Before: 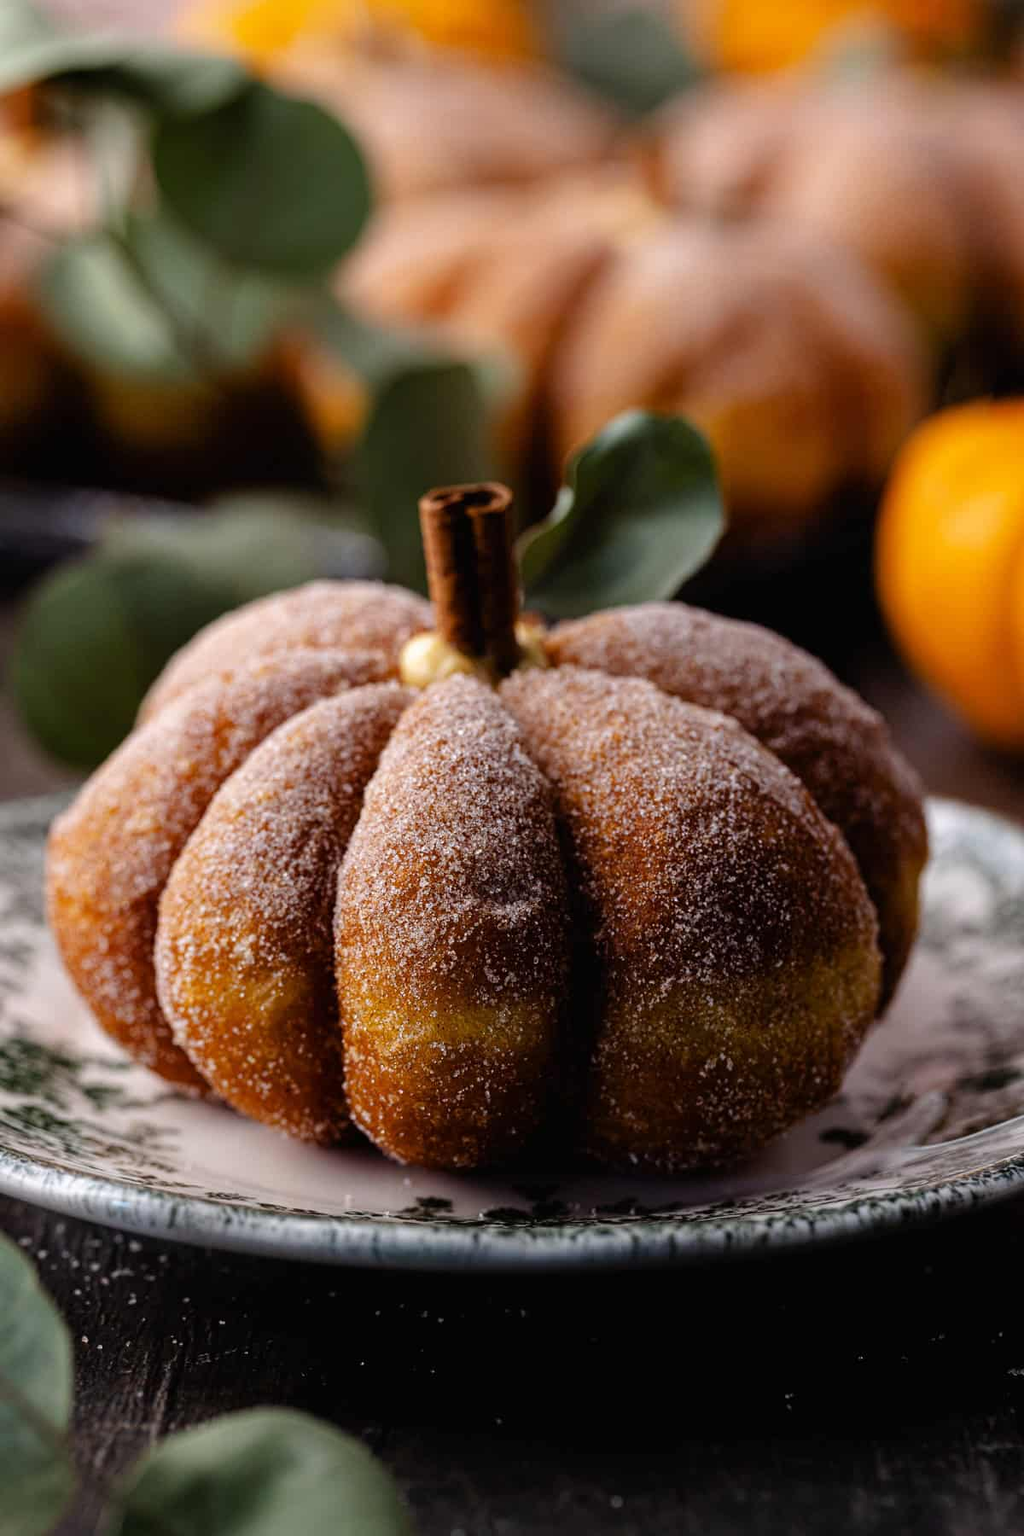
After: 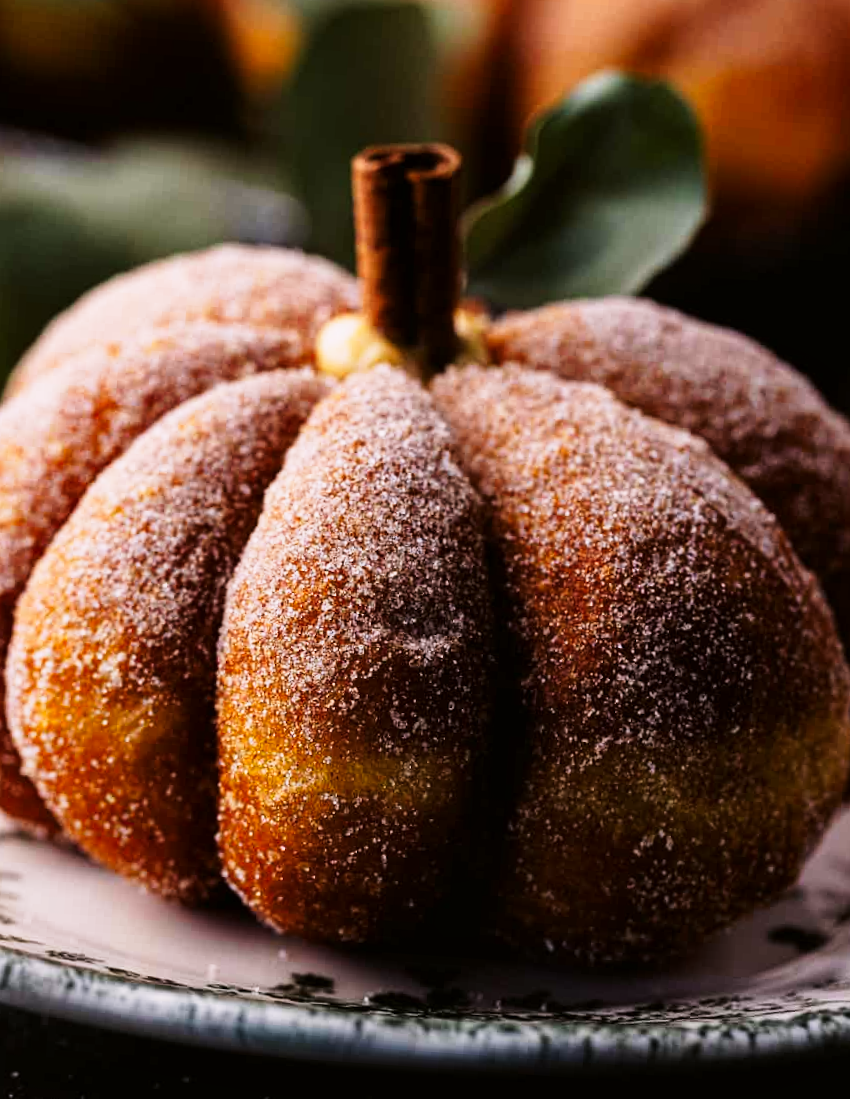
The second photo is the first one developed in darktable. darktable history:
local contrast: mode bilateral grid, contrast 16, coarseness 37, detail 106%, midtone range 0.2
crop and rotate: angle -3.98°, left 9.742%, top 20.726%, right 12.134%, bottom 11.959%
color correction: highlights a* 2.99, highlights b* -1.48, shadows a* -0.115, shadows b* 1.79, saturation 0.981
tone curve: curves: ch0 [(0, 0.001) (0.139, 0.096) (0.311, 0.278) (0.495, 0.531) (0.718, 0.816) (0.841, 0.909) (1, 0.967)]; ch1 [(0, 0) (0.272, 0.249) (0.388, 0.385) (0.469, 0.456) (0.495, 0.497) (0.538, 0.554) (0.578, 0.605) (0.707, 0.778) (1, 1)]; ch2 [(0, 0) (0.125, 0.089) (0.353, 0.329) (0.443, 0.408) (0.502, 0.499) (0.557, 0.542) (0.608, 0.635) (1, 1)], preserve colors none
